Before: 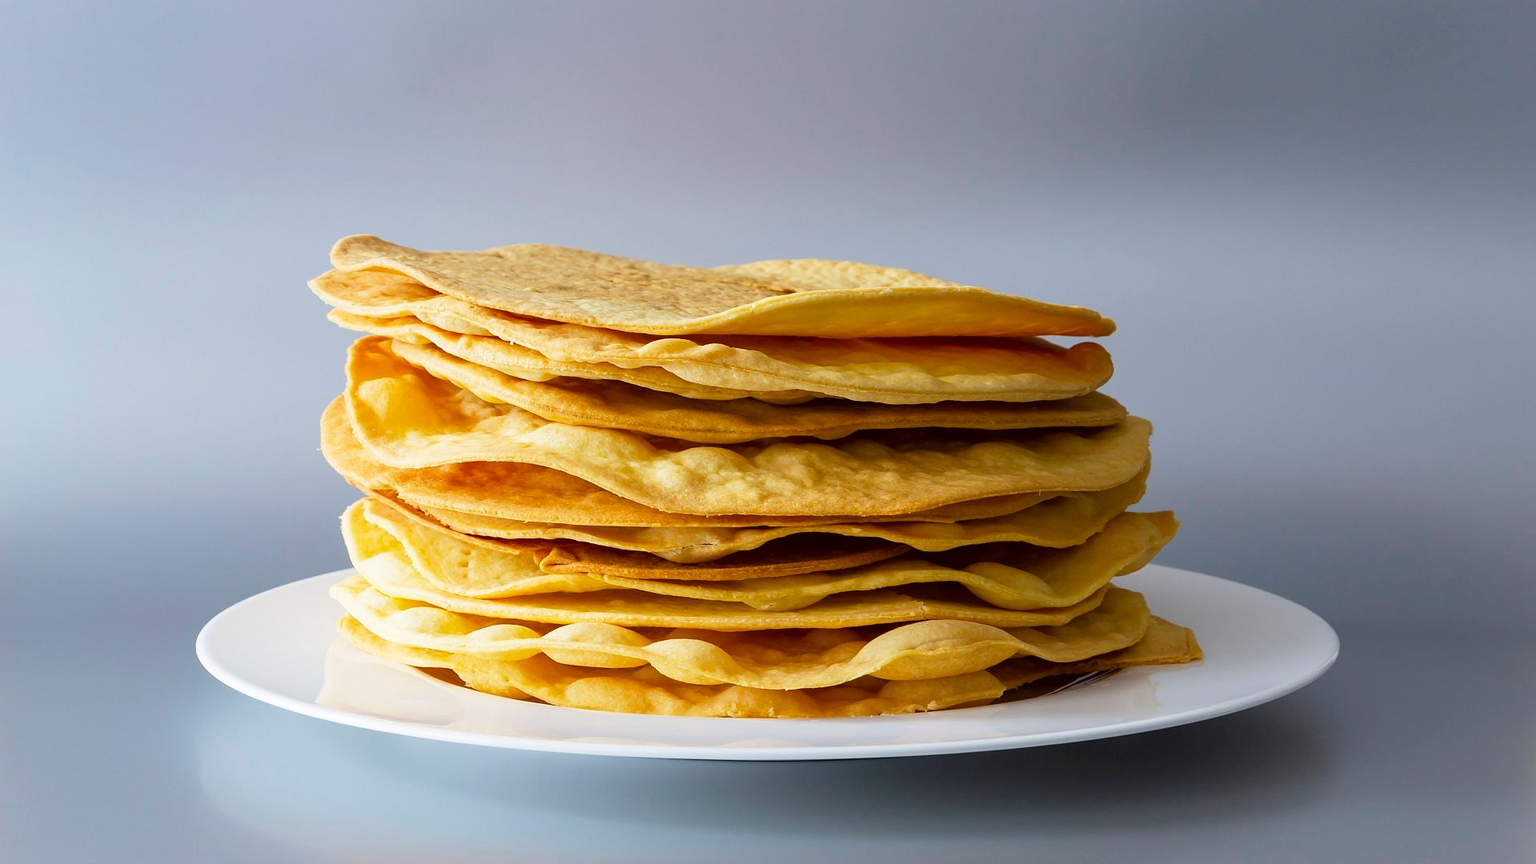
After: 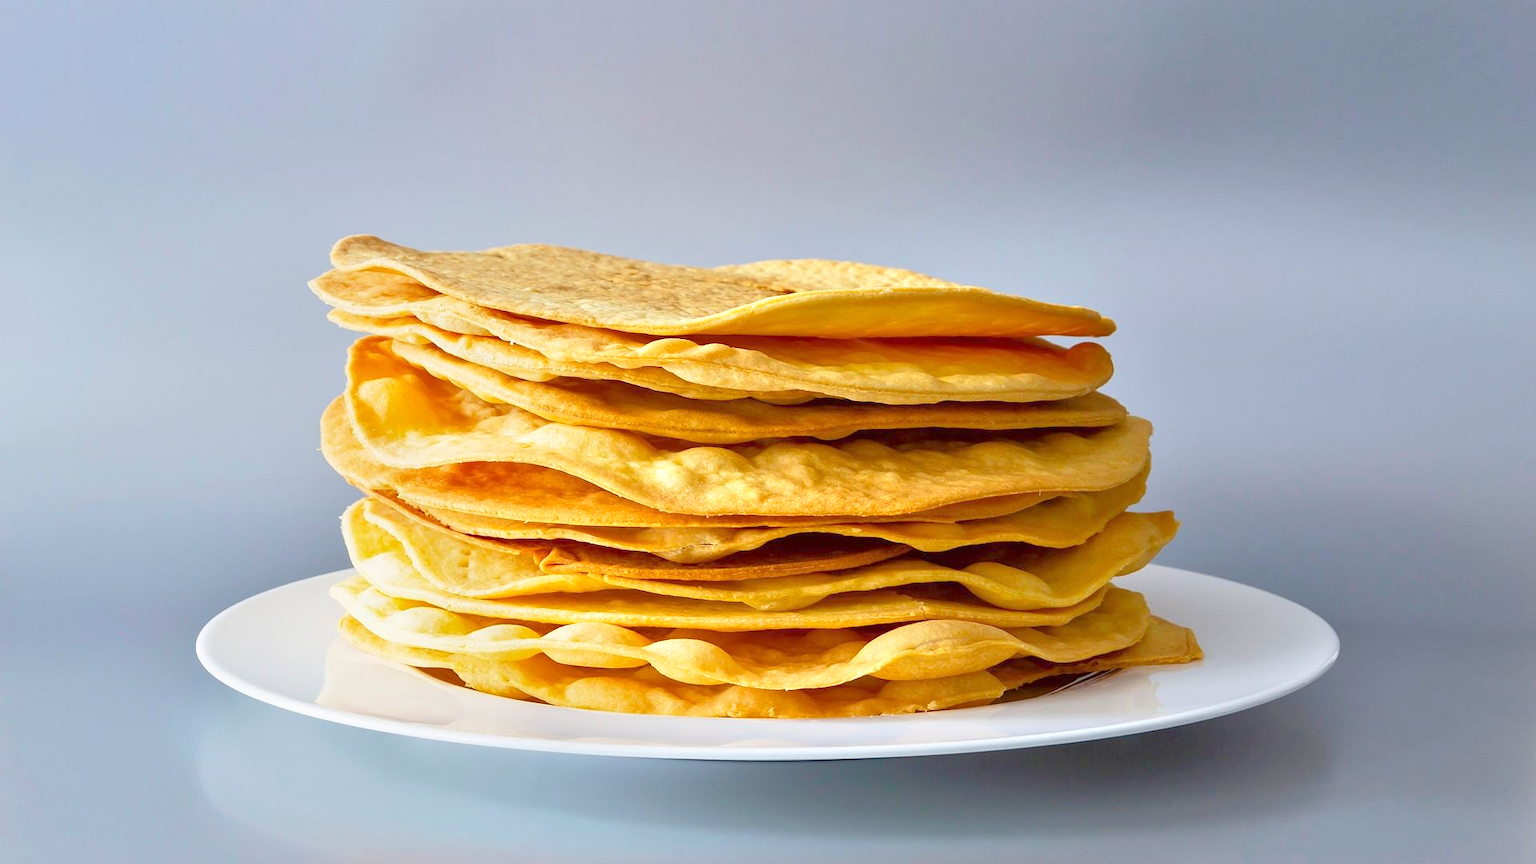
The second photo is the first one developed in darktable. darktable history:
tone equalizer: -8 EV 1.99 EV, -7 EV 1.96 EV, -6 EV 1.97 EV, -5 EV 1.97 EV, -4 EV 1.97 EV, -3 EV 1.47 EV, -2 EV 0.974 EV, -1 EV 0.525 EV
